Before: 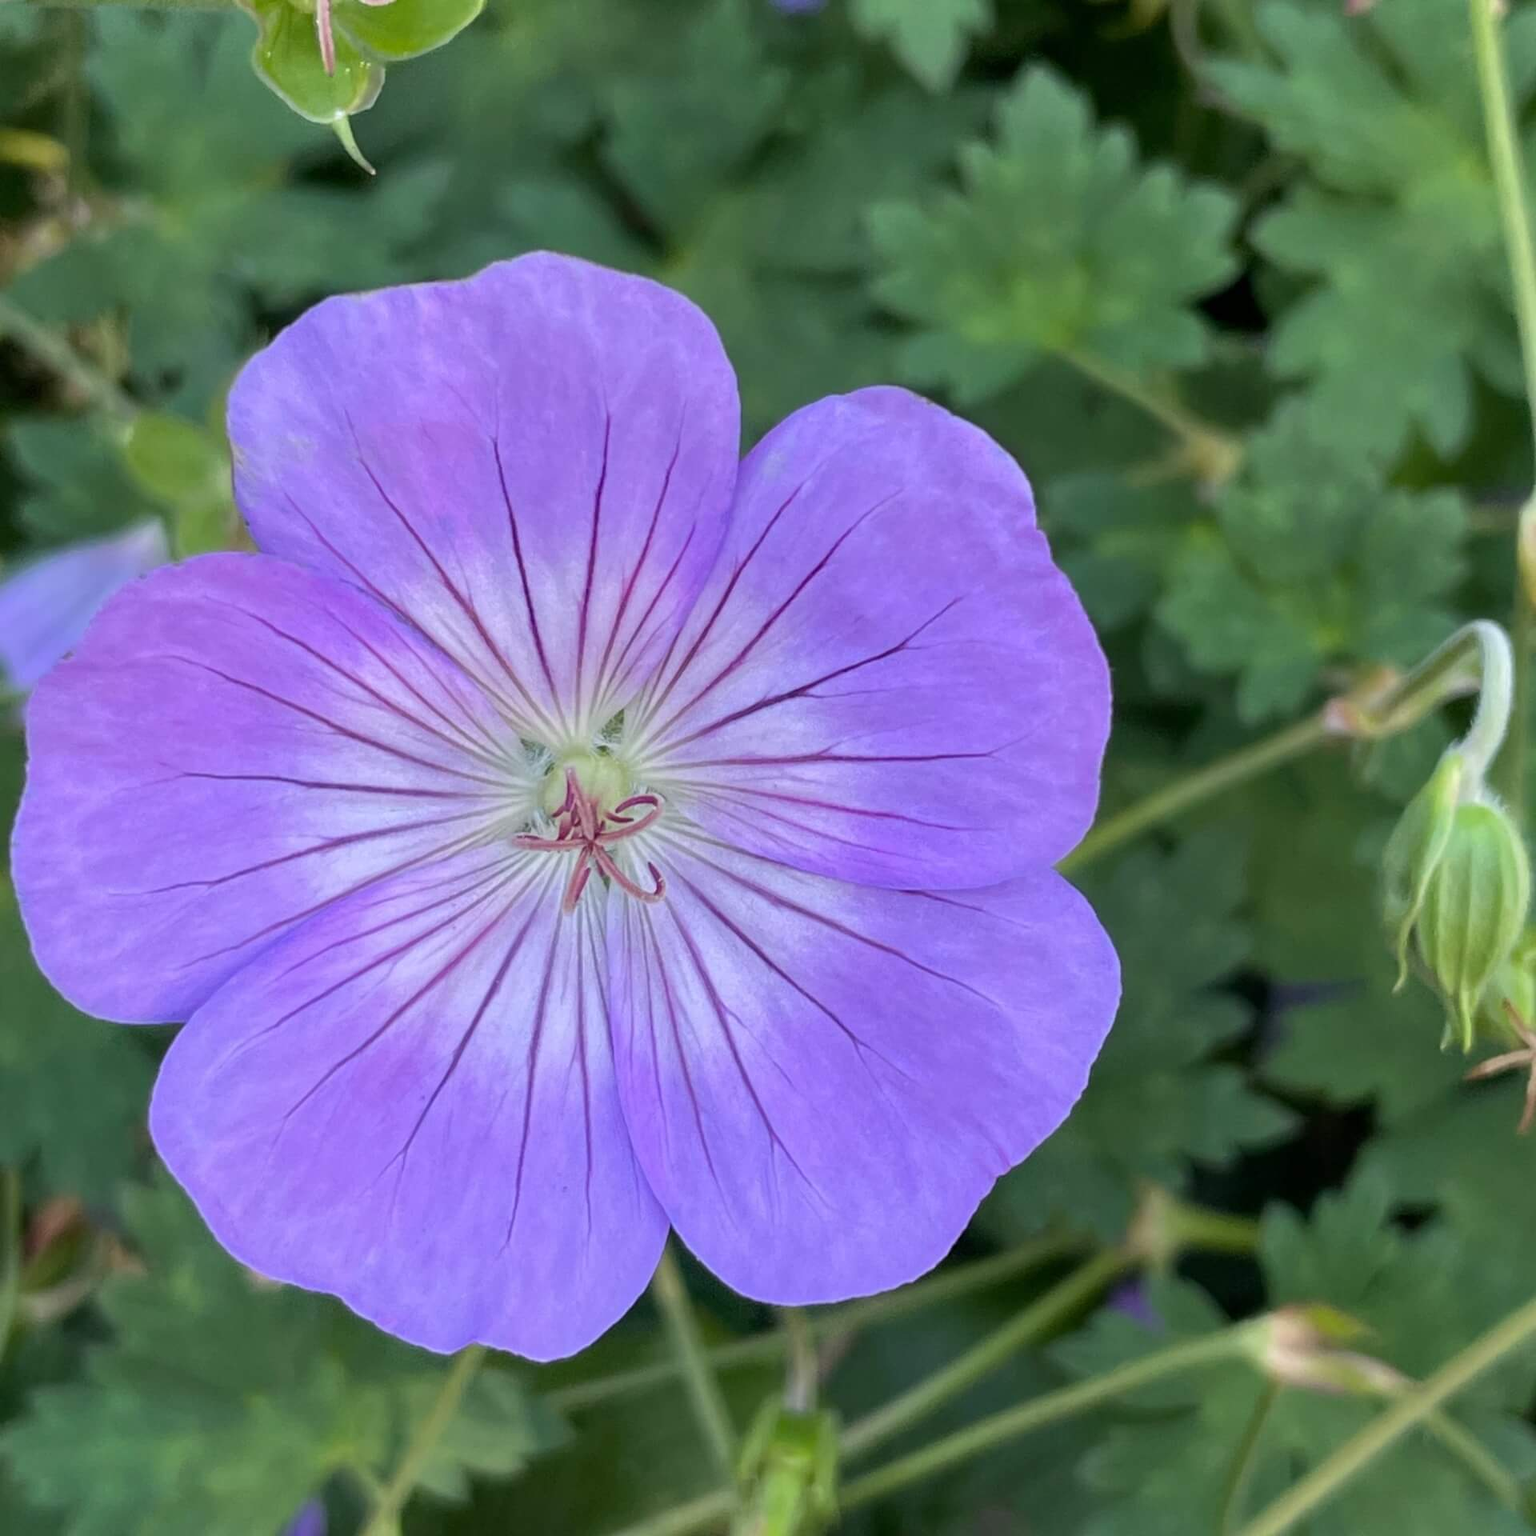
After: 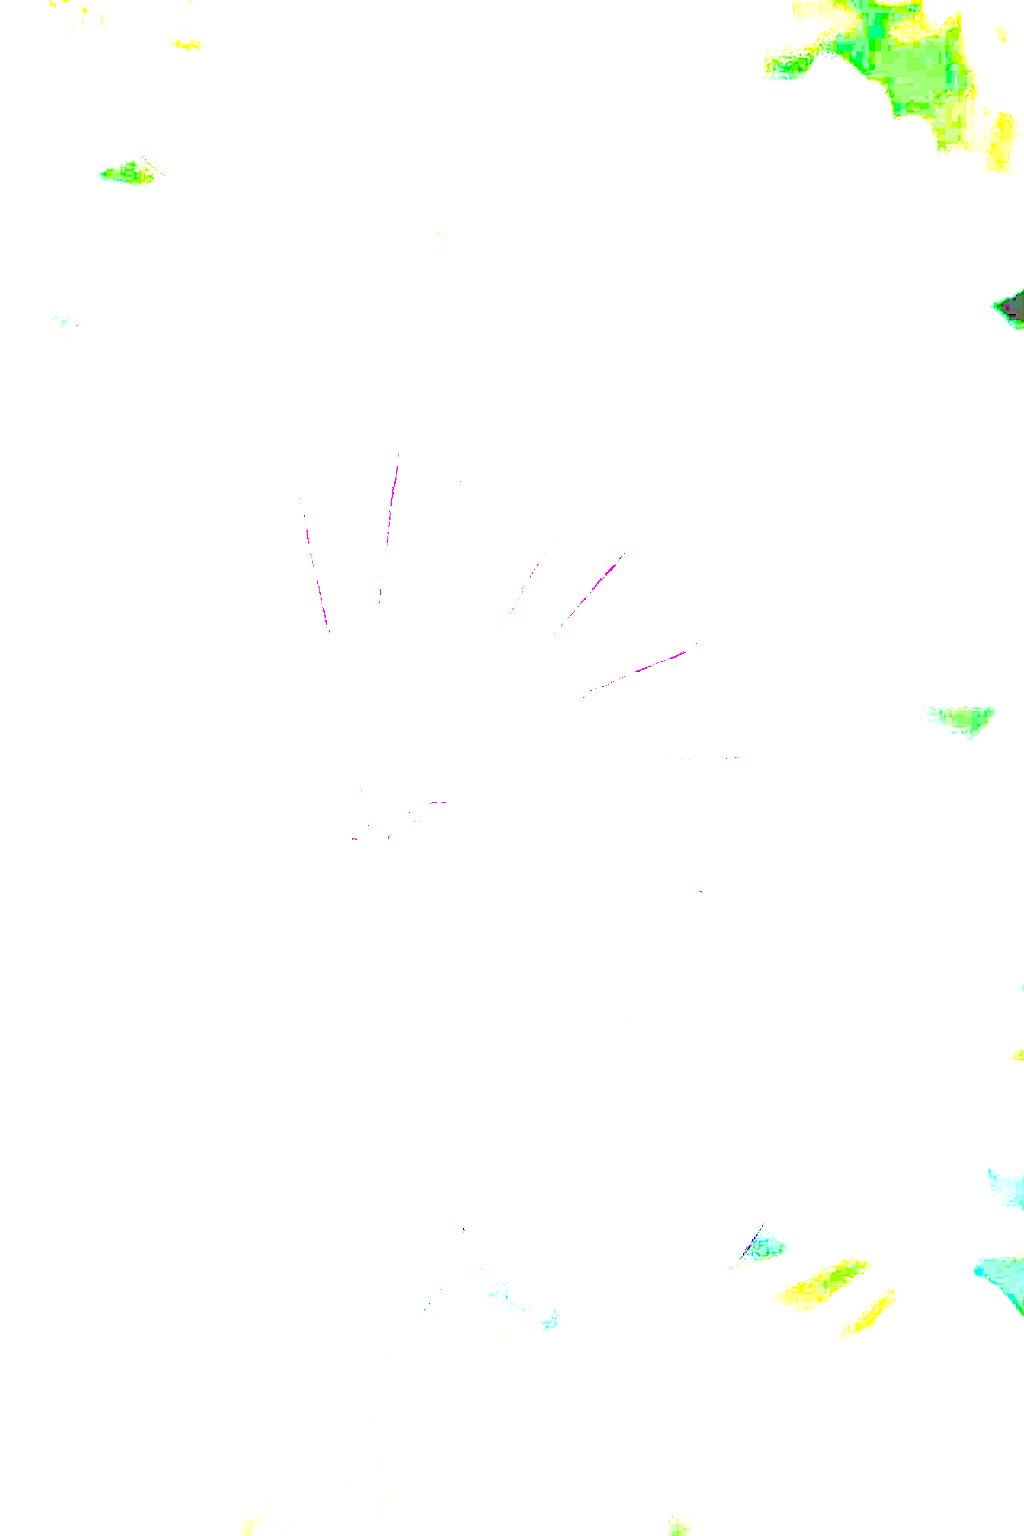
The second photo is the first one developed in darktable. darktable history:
exposure: exposure 8 EV, compensate highlight preservation false
rgb levels: levels [[0.034, 0.472, 0.904], [0, 0.5, 1], [0, 0.5, 1]]
crop and rotate: left 13.537%, right 19.796%
sharpen: on, module defaults
